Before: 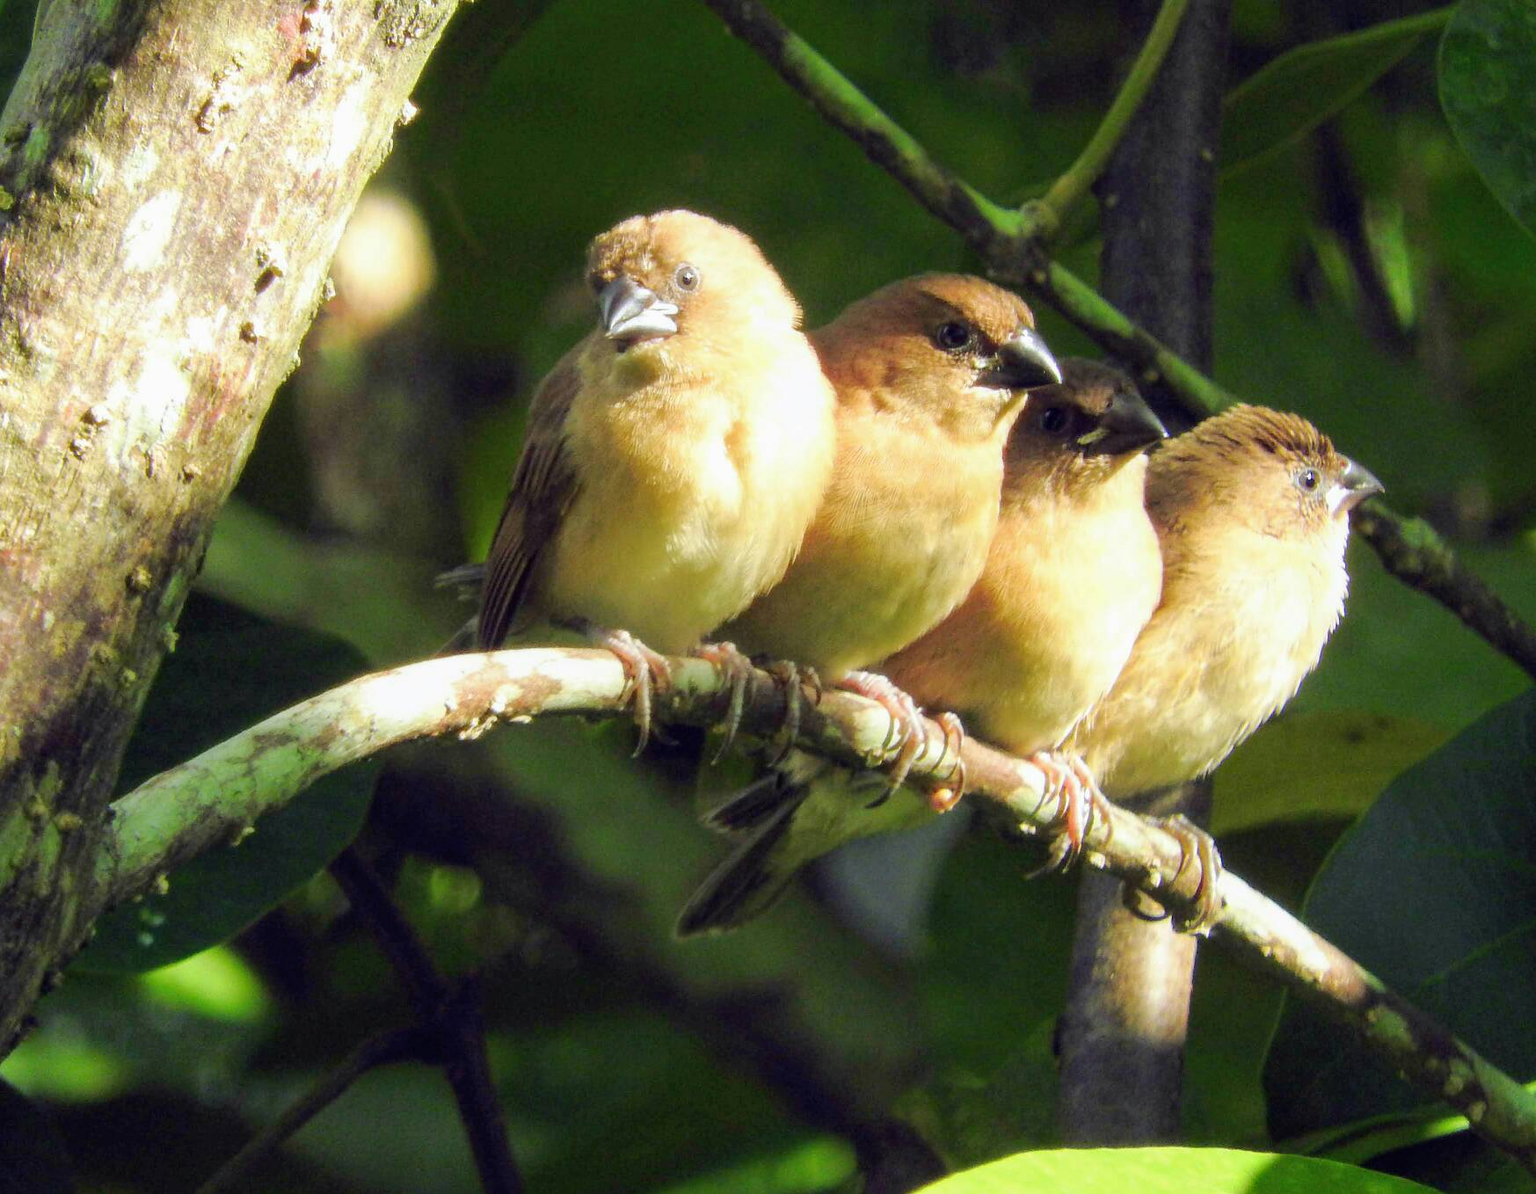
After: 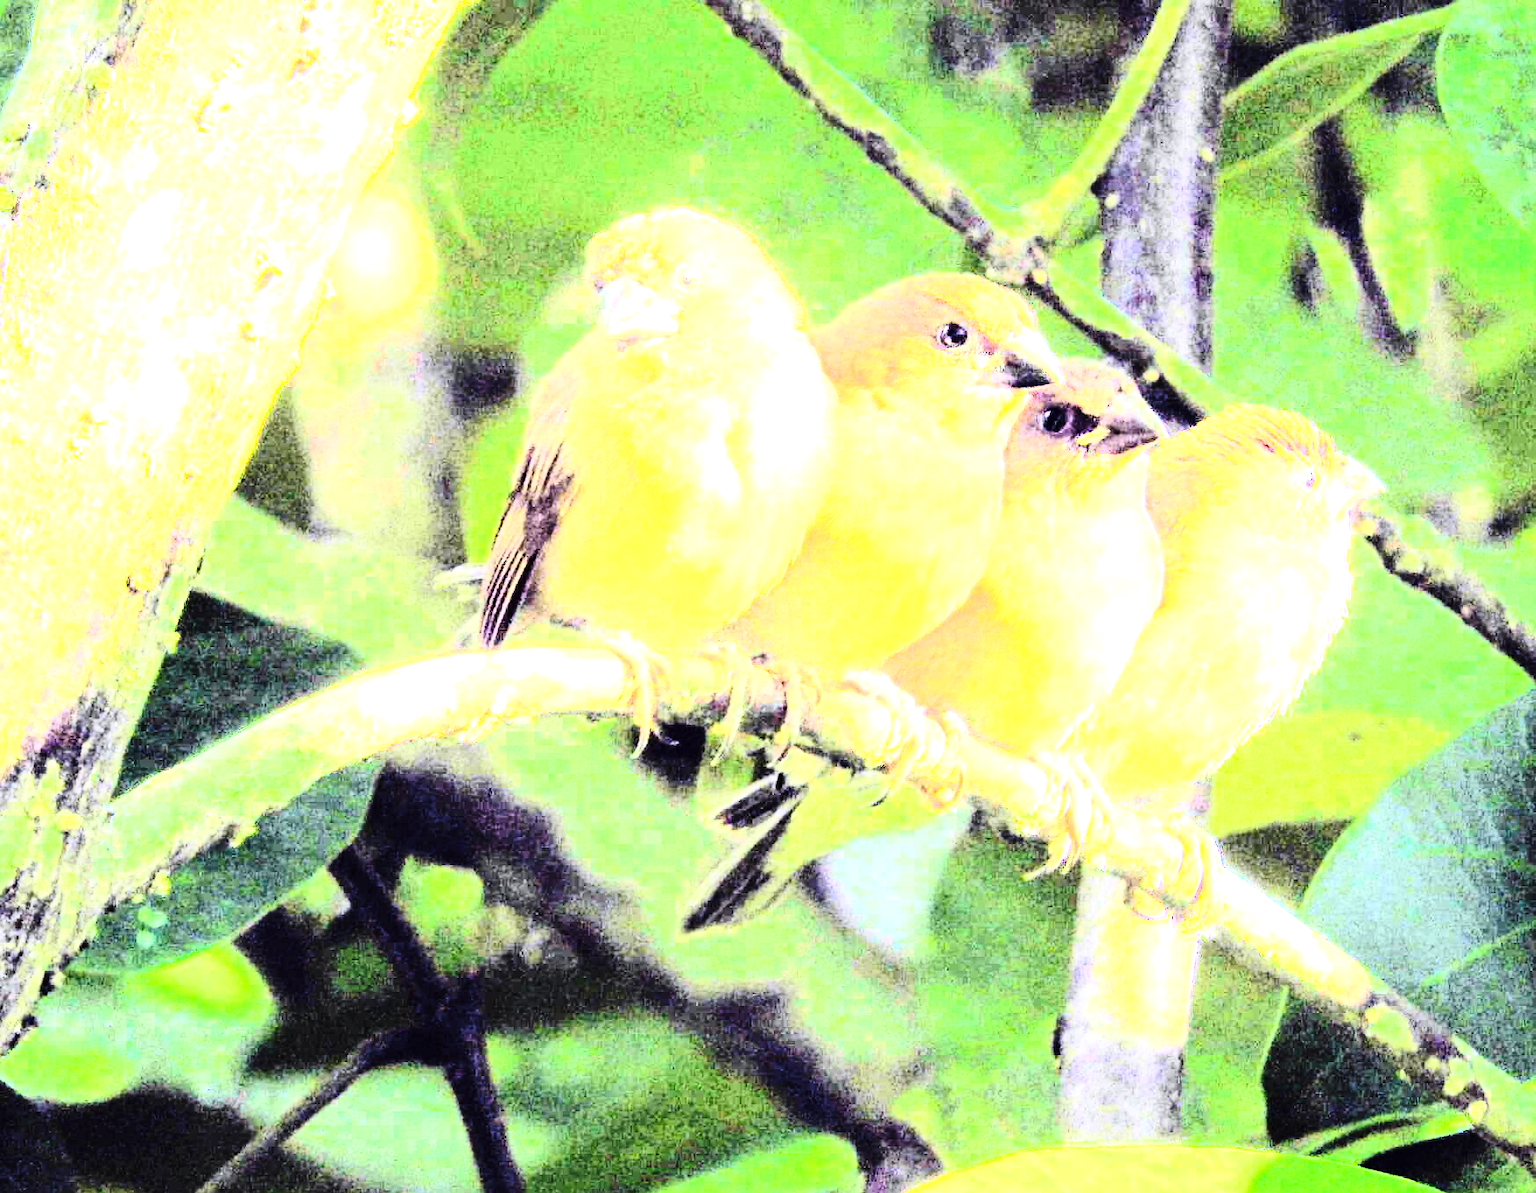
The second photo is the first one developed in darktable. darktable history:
exposure: exposure 3 EV, compensate highlight preservation false
tone curve: curves: ch0 [(0, 0) (0.003, 0.002) (0.011, 0.009) (0.025, 0.02) (0.044, 0.034) (0.069, 0.046) (0.1, 0.062) (0.136, 0.083) (0.177, 0.119) (0.224, 0.162) (0.277, 0.216) (0.335, 0.282) (0.399, 0.365) (0.468, 0.457) (0.543, 0.541) (0.623, 0.624) (0.709, 0.713) (0.801, 0.797) (0.898, 0.889) (1, 1)], preserve colors none
tone equalizer: -8 EV -1.08 EV, -7 EV -1.01 EV, -6 EV -0.867 EV, -5 EV -0.578 EV, -3 EV 0.578 EV, -2 EV 0.867 EV, -1 EV 1.01 EV, +0 EV 1.08 EV, edges refinement/feathering 500, mask exposure compensation -1.57 EV, preserve details no
rgb curve: curves: ch0 [(0, 0) (0.21, 0.15) (0.24, 0.21) (0.5, 0.75) (0.75, 0.96) (0.89, 0.99) (1, 1)]; ch1 [(0, 0.02) (0.21, 0.13) (0.25, 0.2) (0.5, 0.67) (0.75, 0.9) (0.89, 0.97) (1, 1)]; ch2 [(0, 0.02) (0.21, 0.13) (0.25, 0.2) (0.5, 0.67) (0.75, 0.9) (0.89, 0.97) (1, 1)], compensate middle gray true
